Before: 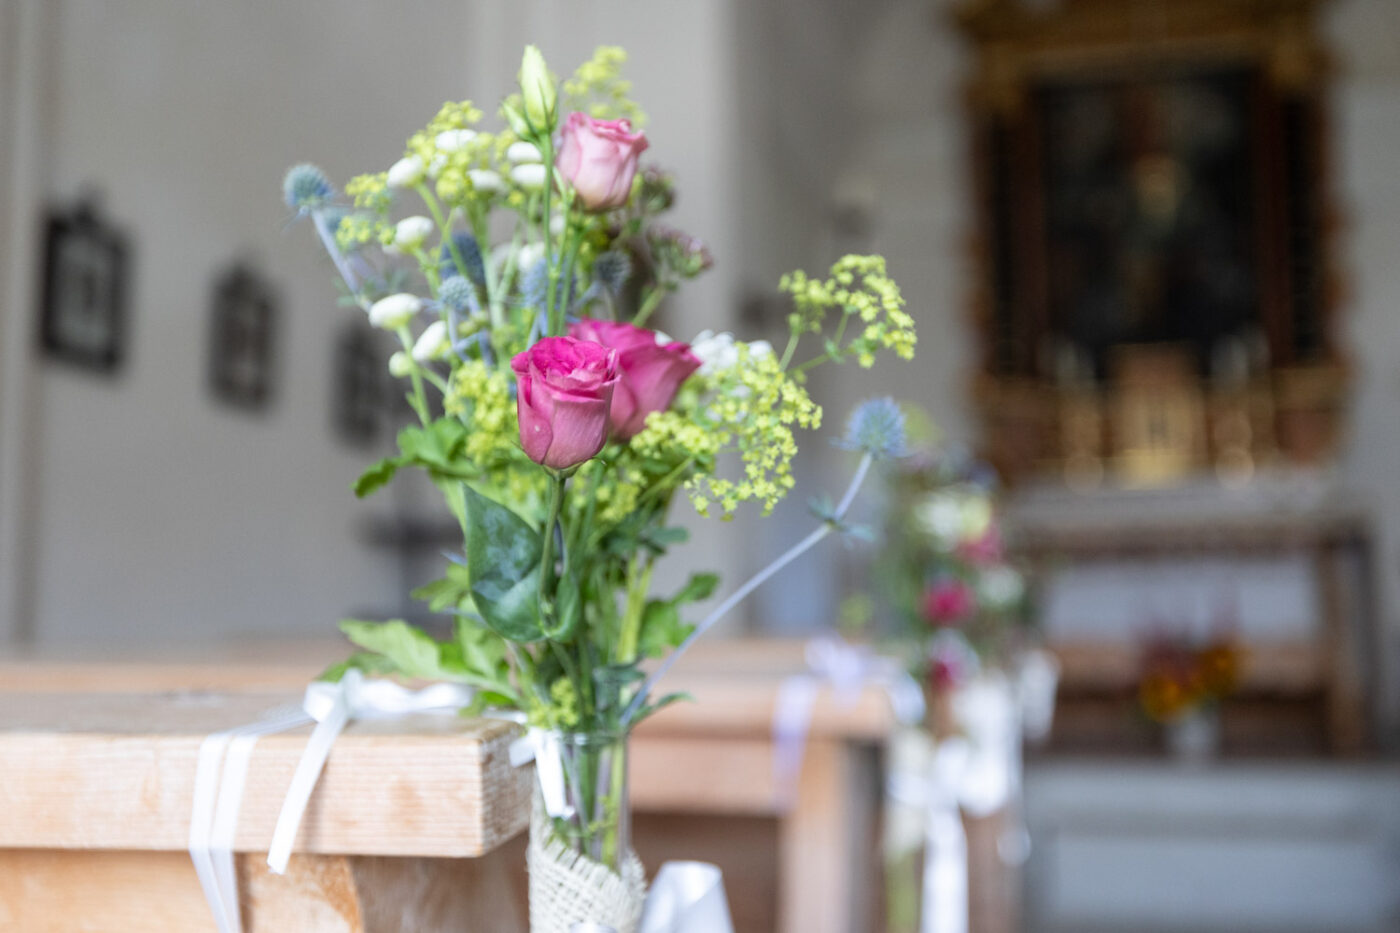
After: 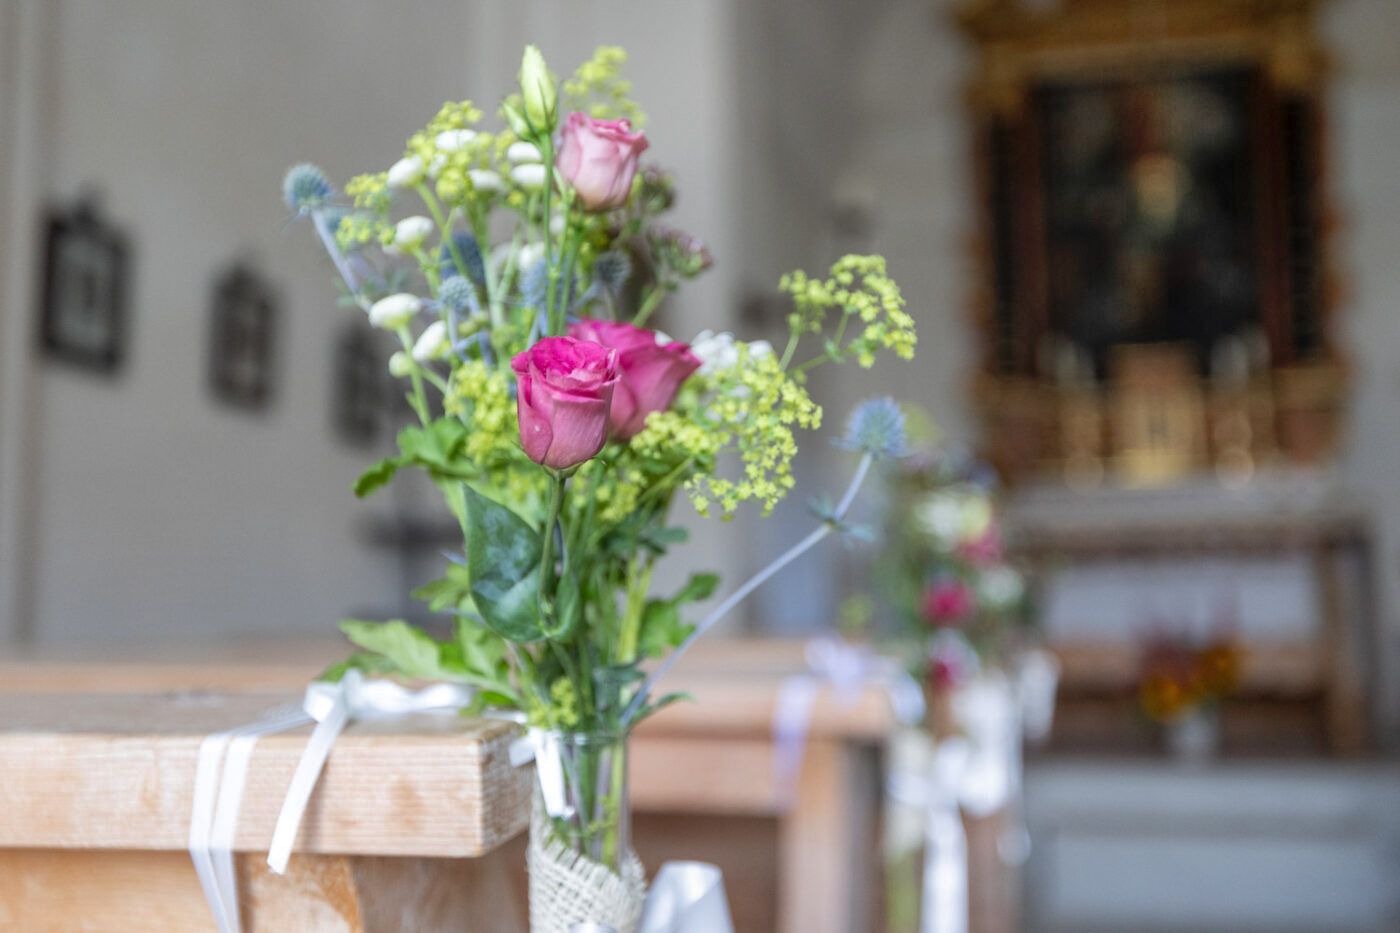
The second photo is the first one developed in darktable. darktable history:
shadows and highlights: on, module defaults
local contrast: detail 110%
